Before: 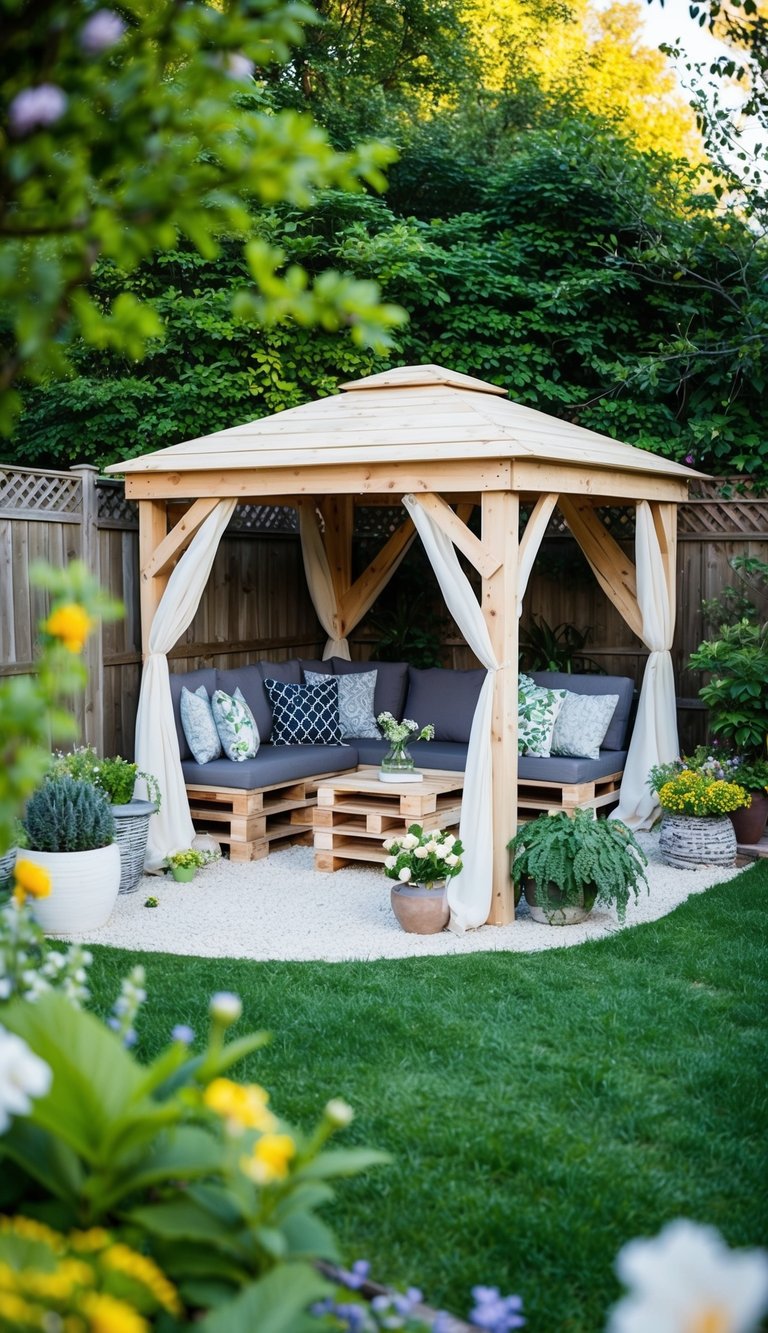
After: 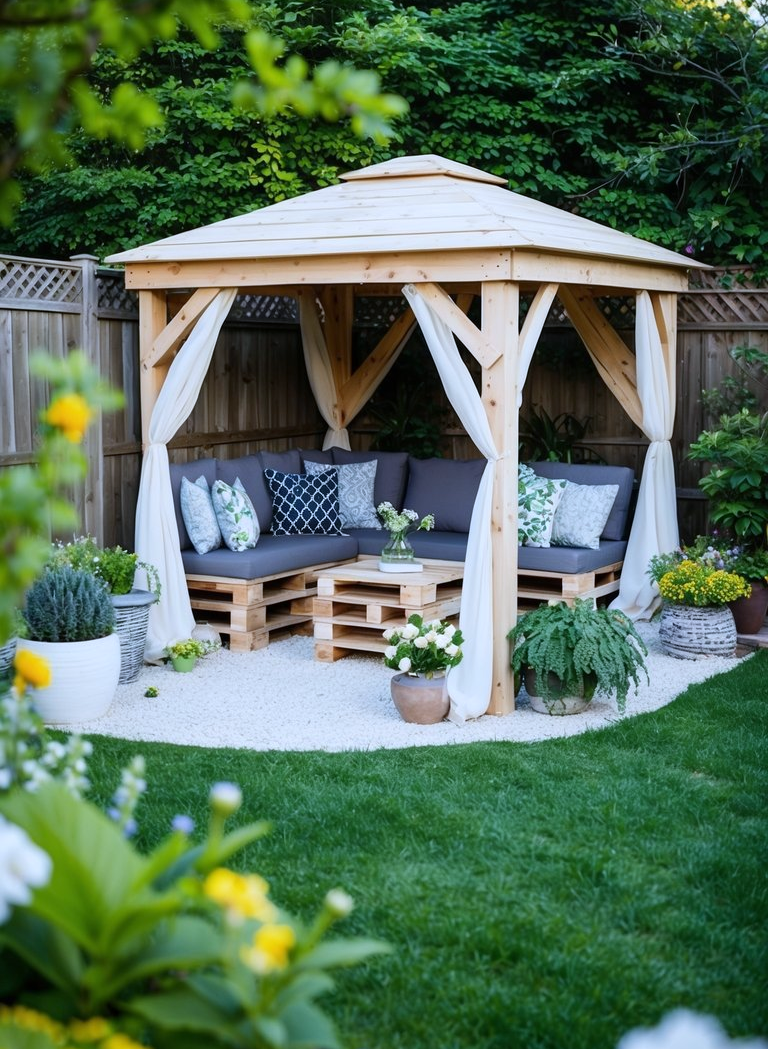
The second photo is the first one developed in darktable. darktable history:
color balance: on, module defaults
white balance: red 0.954, blue 1.079
crop and rotate: top 15.774%, bottom 5.506%
